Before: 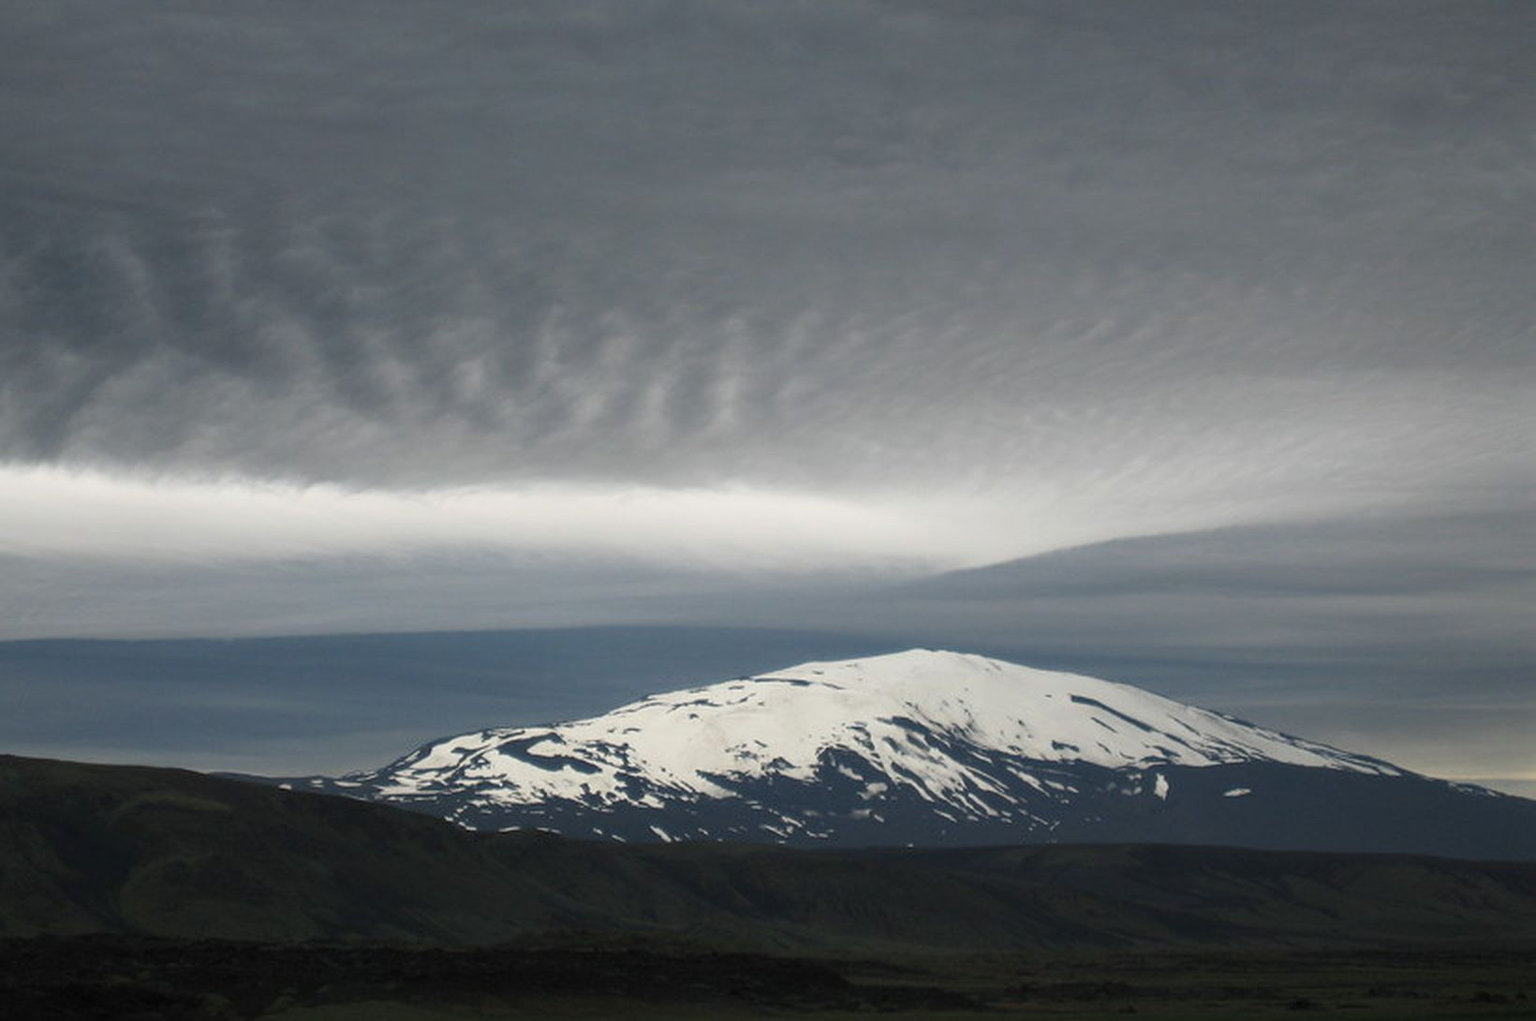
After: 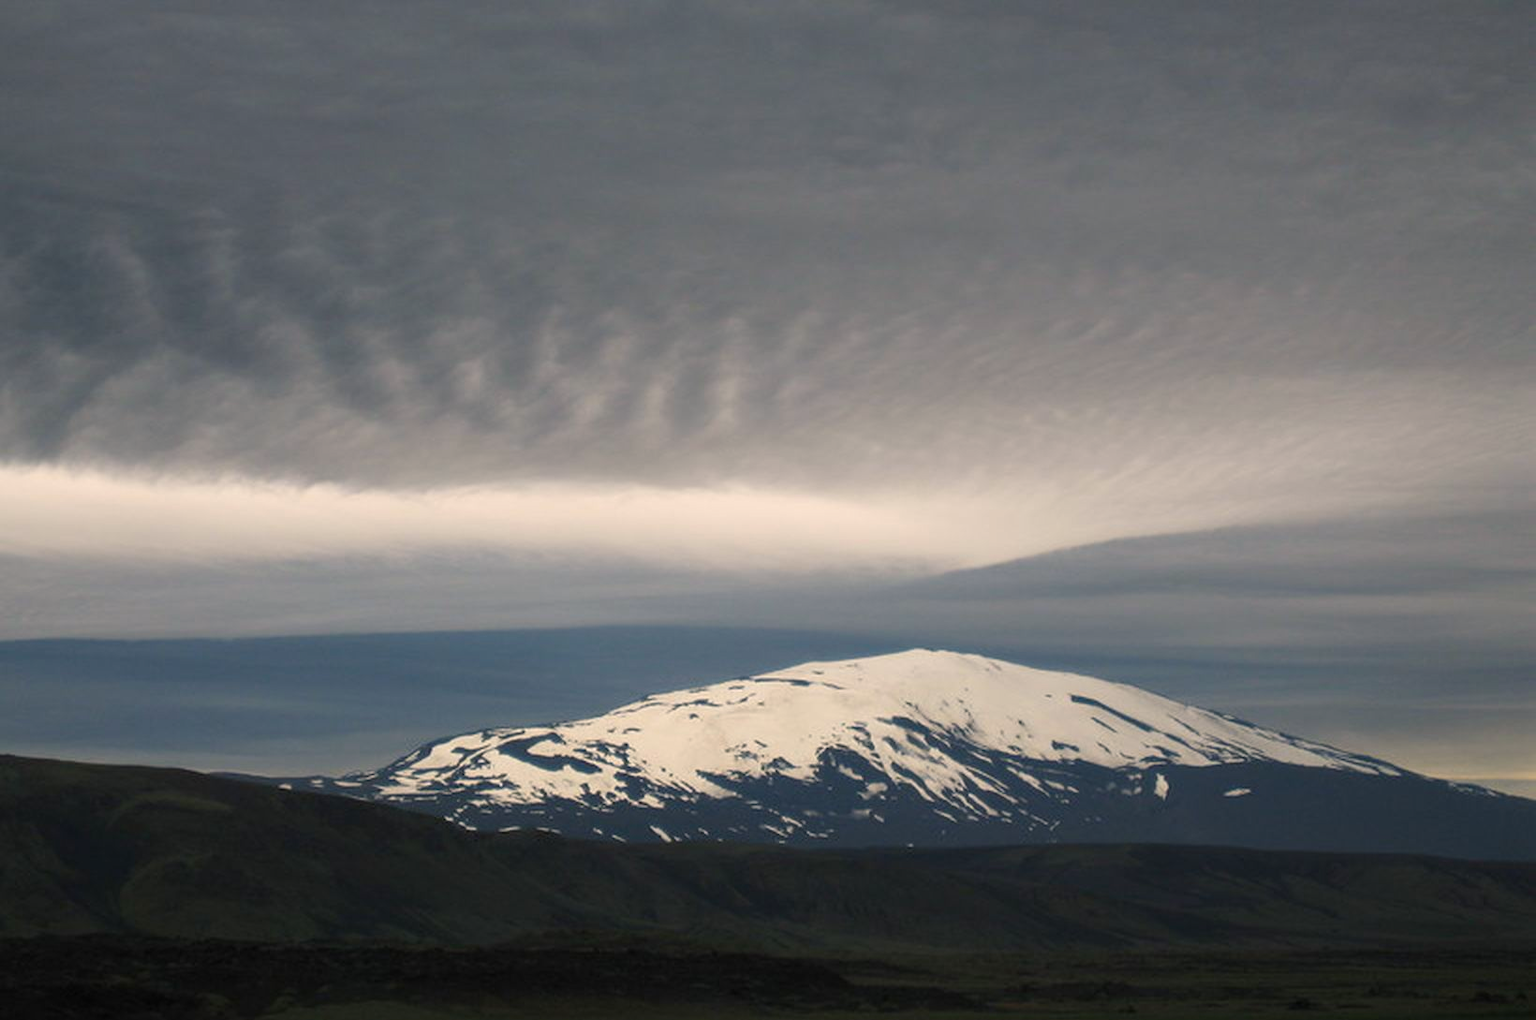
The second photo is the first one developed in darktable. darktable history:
color balance rgb: highlights gain › chroma 3.052%, highlights gain › hue 60.16°, perceptual saturation grading › global saturation 19.865%, global vibrance 9.789%
